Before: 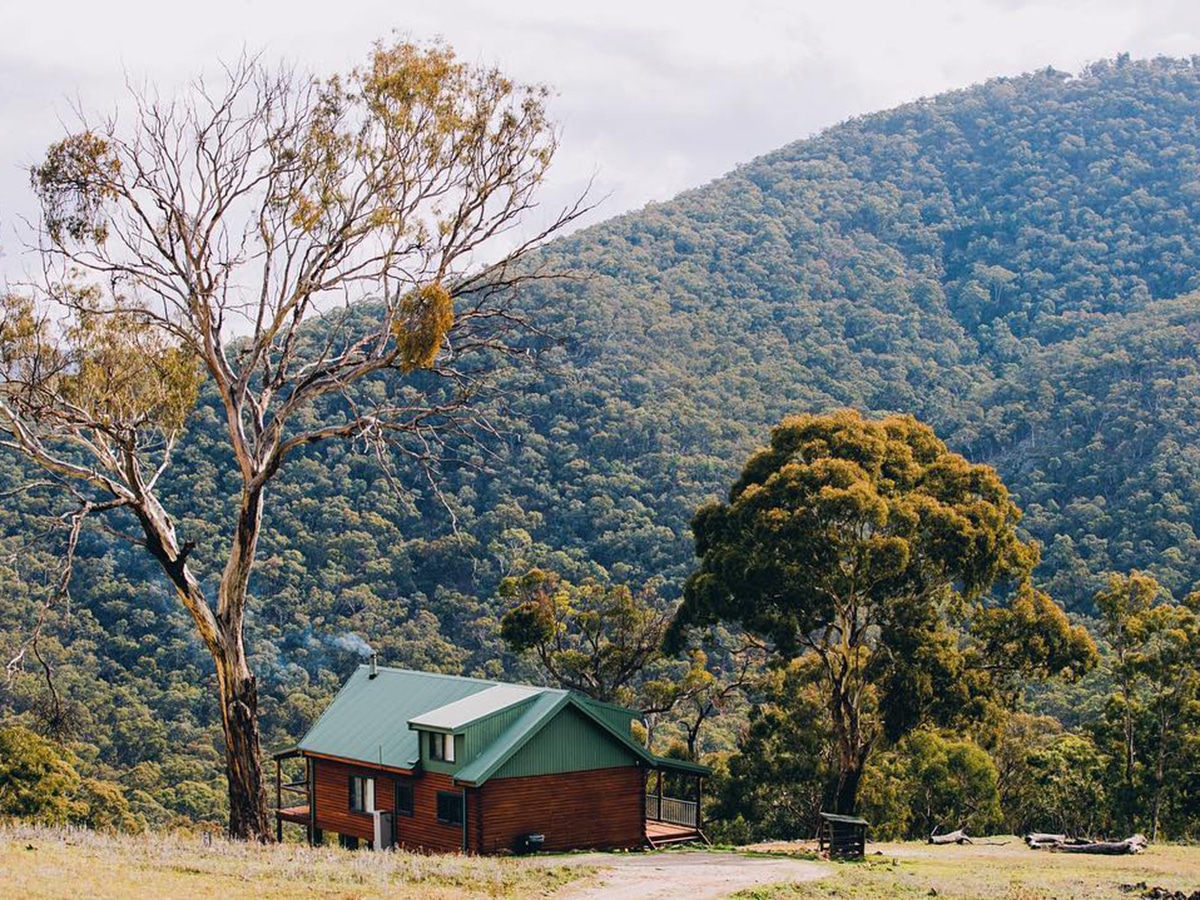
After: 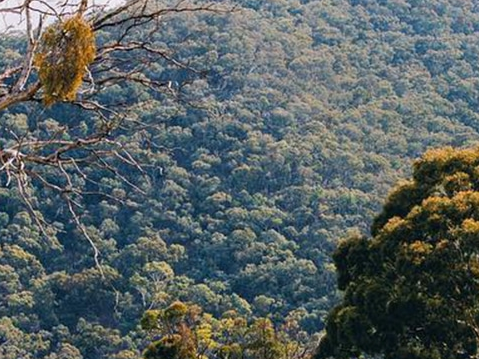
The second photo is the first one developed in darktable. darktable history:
crop: left 29.859%, top 29.741%, right 30.169%, bottom 30.283%
